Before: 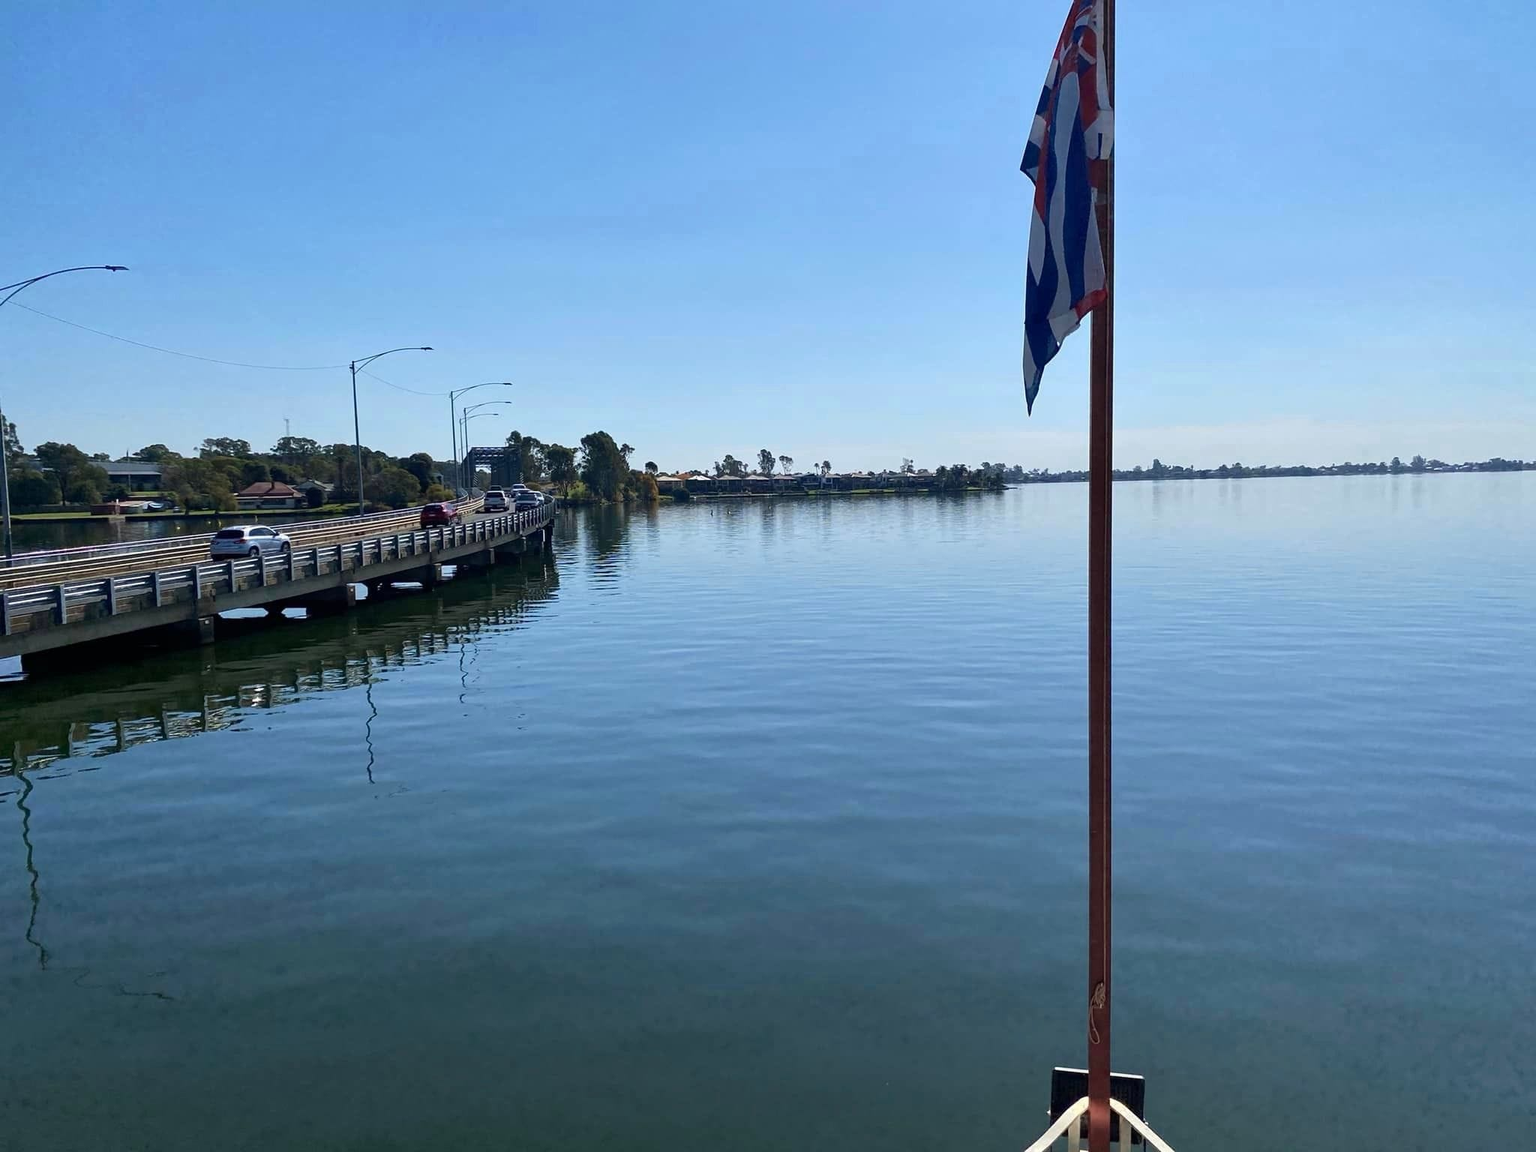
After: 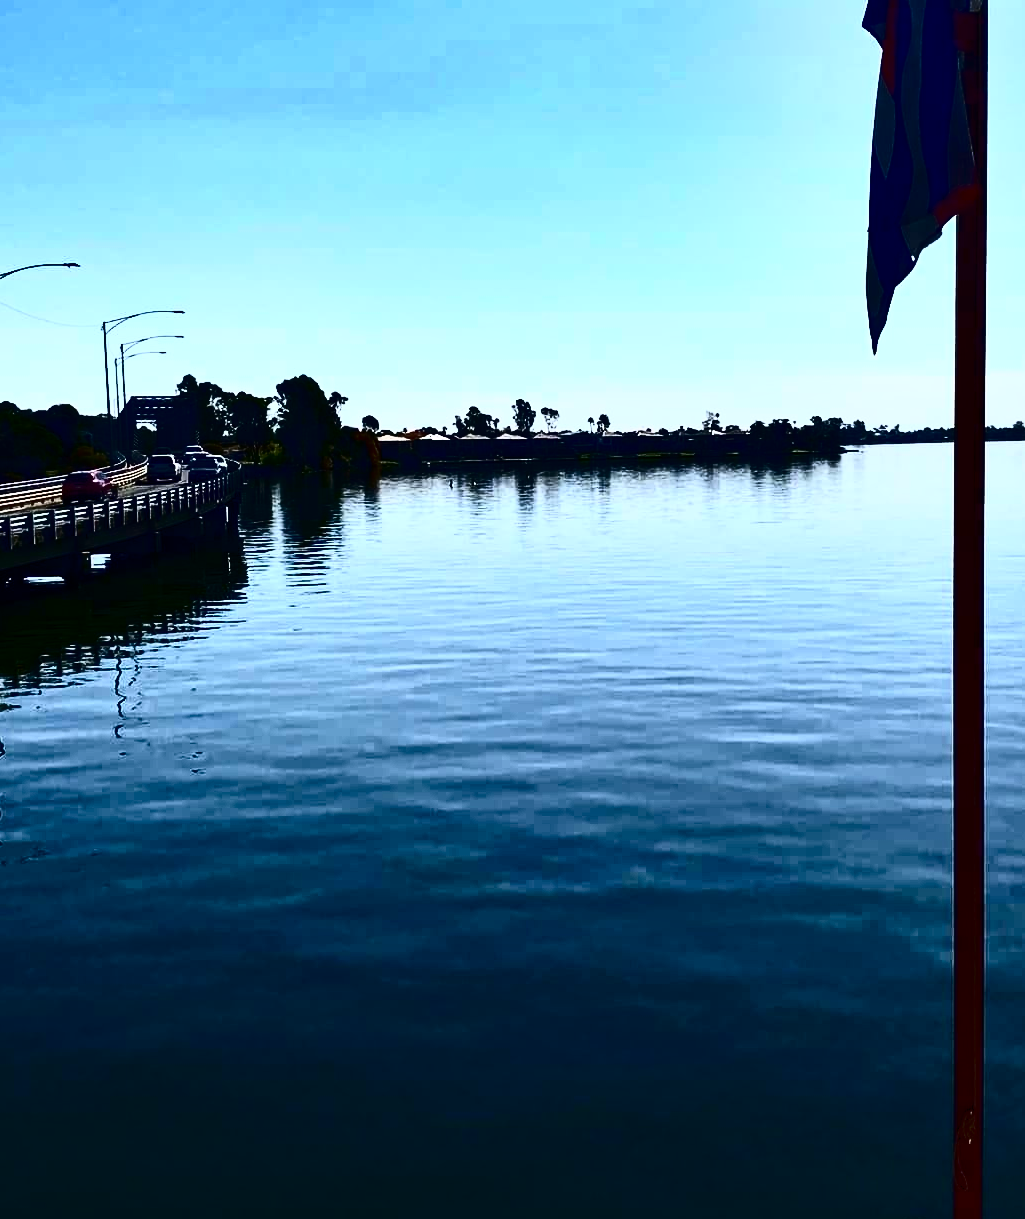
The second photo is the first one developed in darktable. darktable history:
crop and rotate: angle 0.017°, left 24.324%, top 13.04%, right 25.6%, bottom 7.602%
contrast brightness saturation: contrast 0.243, brightness -0.225, saturation 0.147
tone curve: curves: ch0 [(0, 0) (0.003, 0.004) (0.011, 0.006) (0.025, 0.008) (0.044, 0.012) (0.069, 0.017) (0.1, 0.021) (0.136, 0.029) (0.177, 0.043) (0.224, 0.062) (0.277, 0.108) (0.335, 0.166) (0.399, 0.301) (0.468, 0.467) (0.543, 0.64) (0.623, 0.803) (0.709, 0.908) (0.801, 0.969) (0.898, 0.988) (1, 1)], color space Lab, independent channels, preserve colors none
shadows and highlights: shadows 40.26, highlights -53.96, low approximation 0.01, soften with gaussian
